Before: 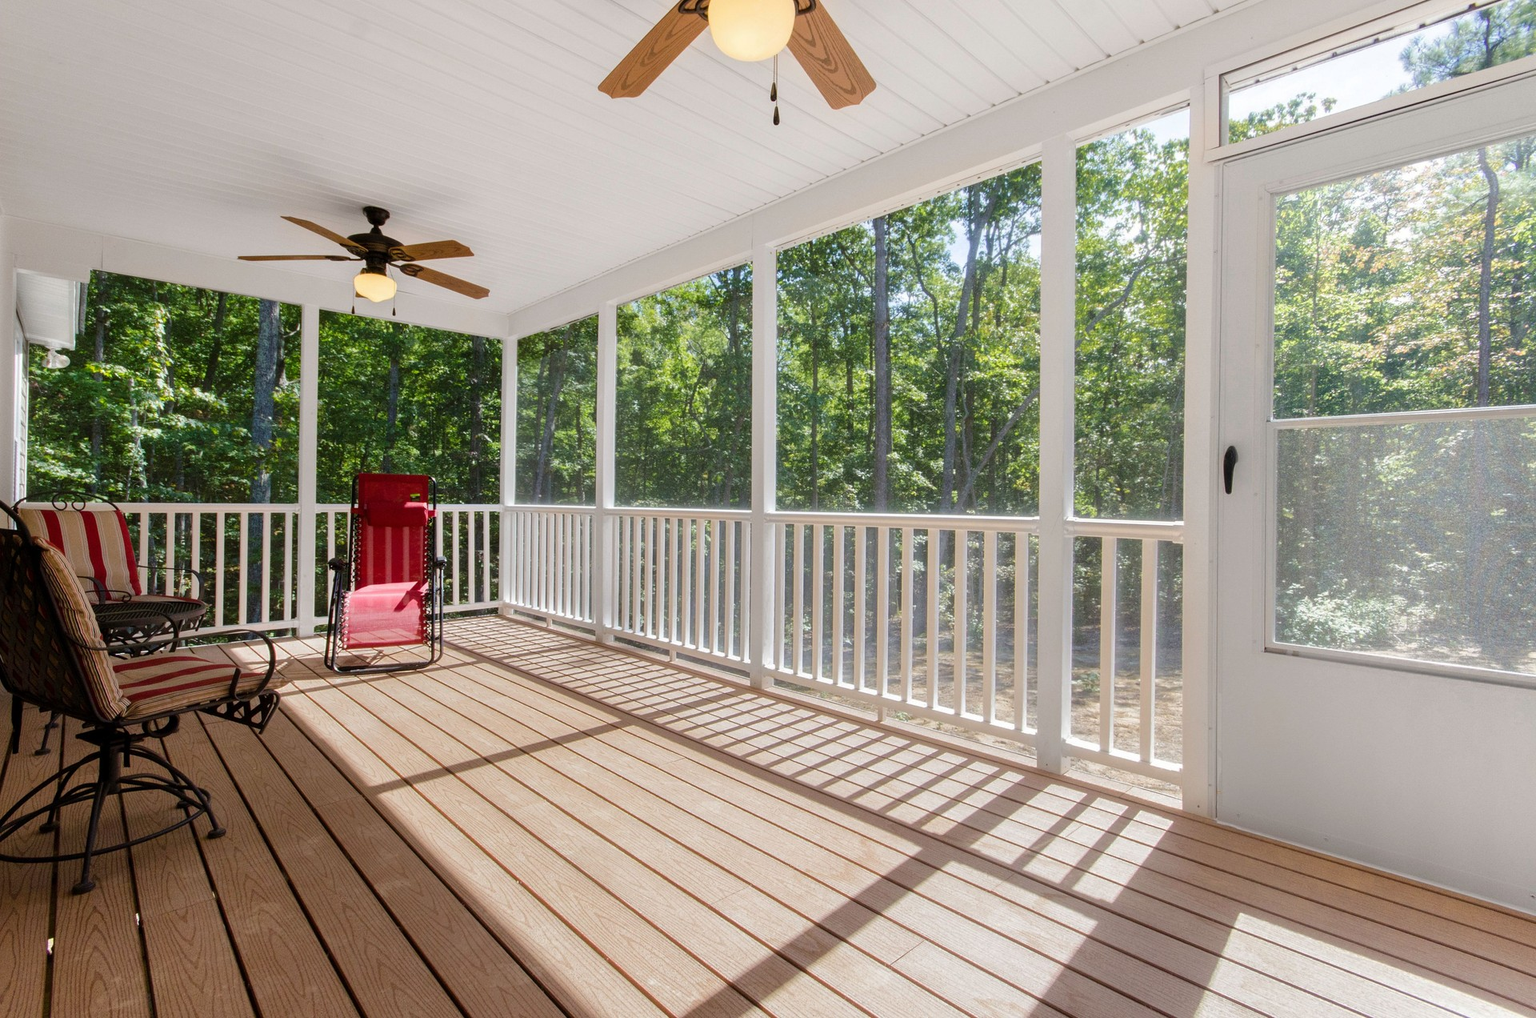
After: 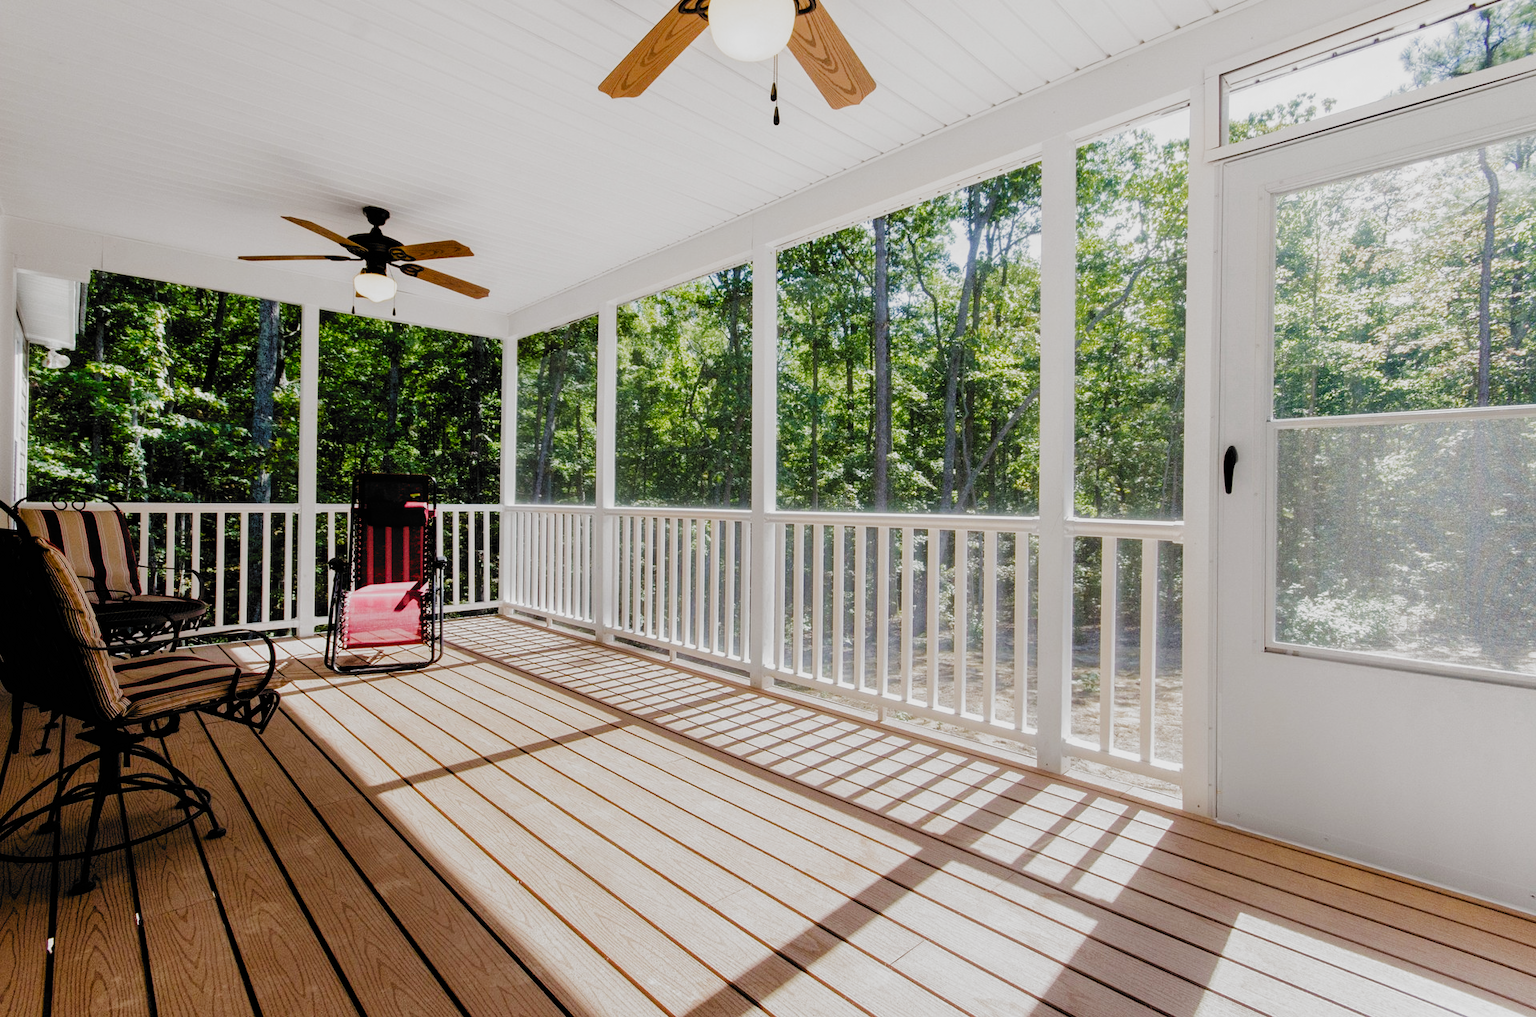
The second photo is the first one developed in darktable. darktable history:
filmic rgb: black relative exposure -5.14 EV, white relative exposure 3.99 EV, hardness 2.88, contrast 1.298, highlights saturation mix -30.29%, add noise in highlights 0.001, preserve chrominance no, color science v3 (2019), use custom middle-gray values true, contrast in highlights soft
